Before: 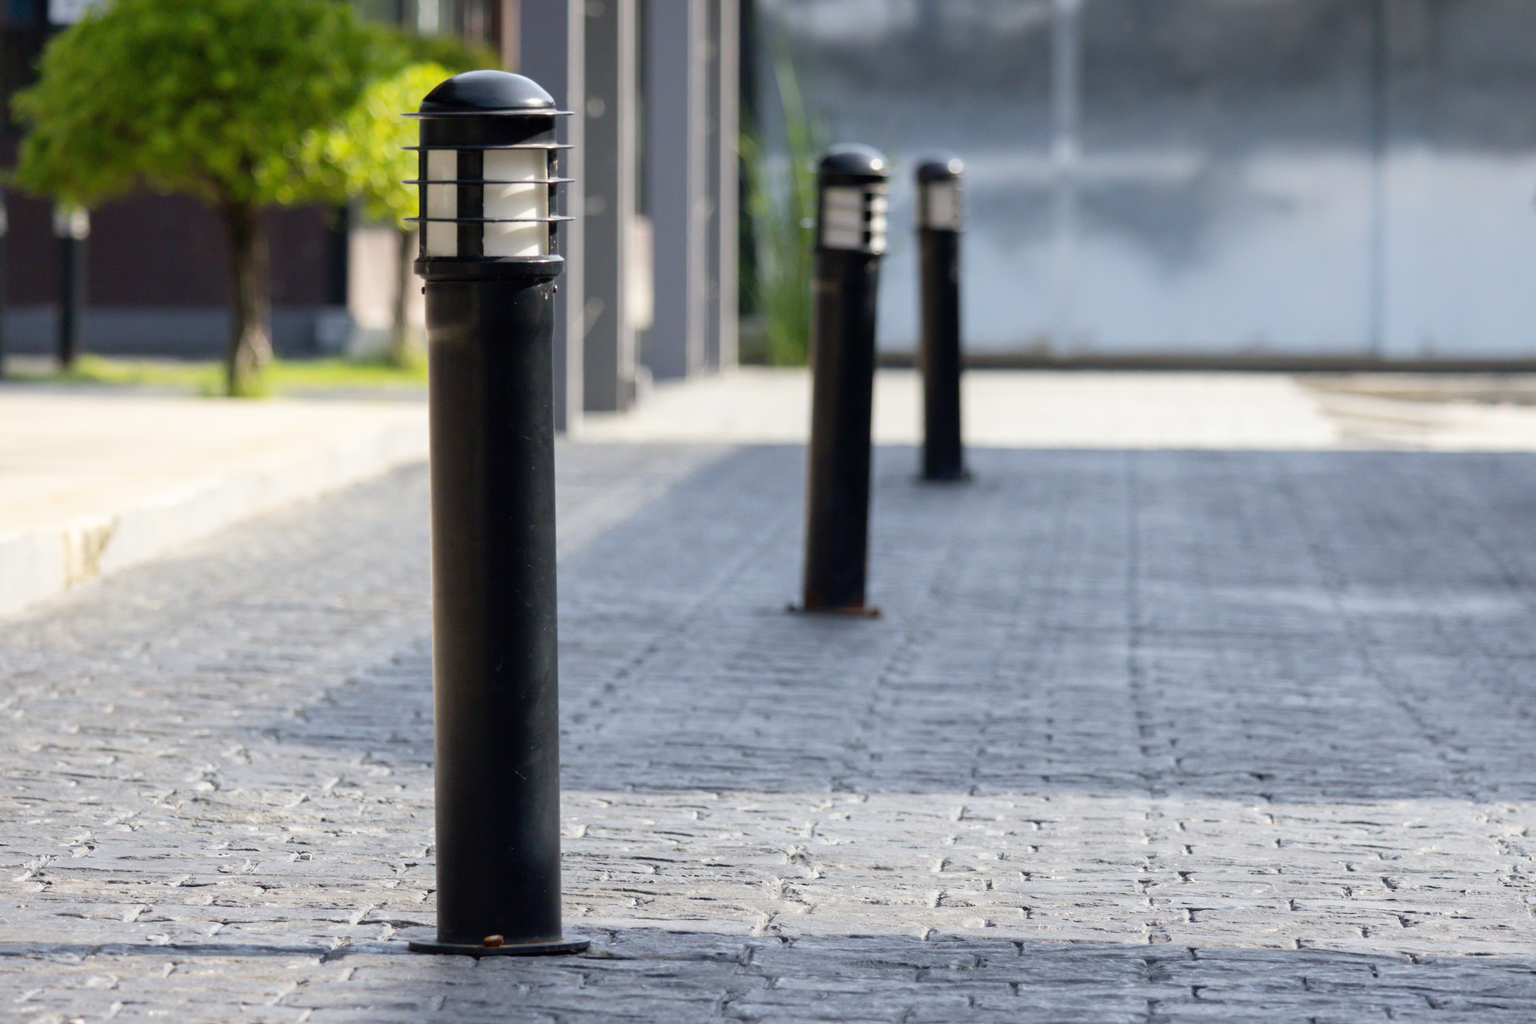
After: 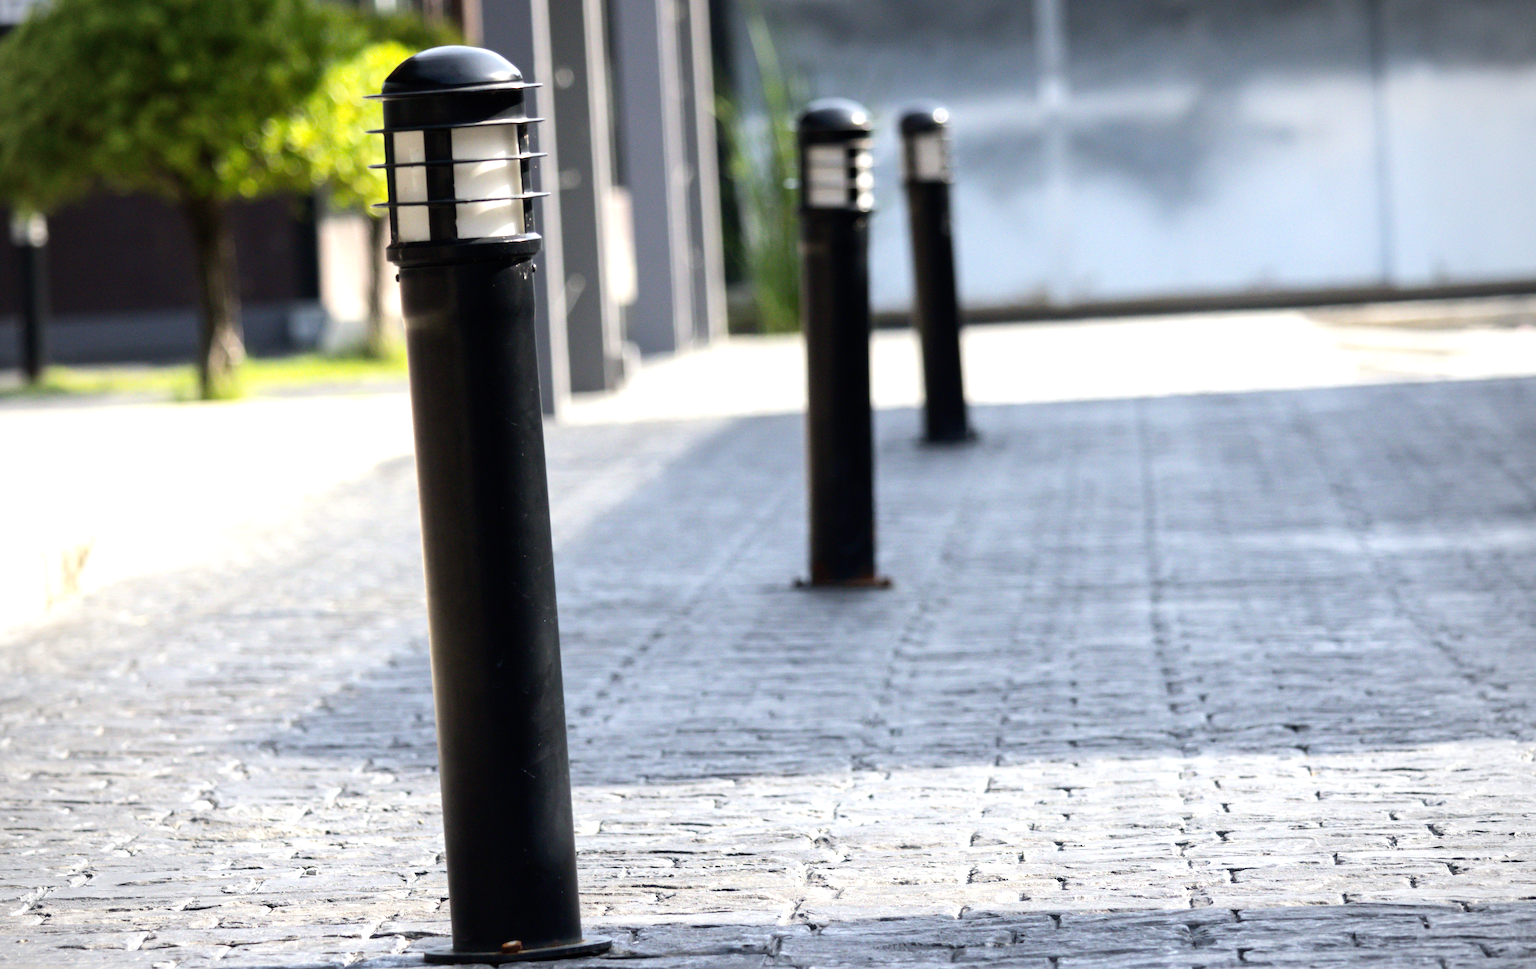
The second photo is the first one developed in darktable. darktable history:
vignetting: fall-off radius 81.94%
tone equalizer: -8 EV -0.75 EV, -7 EV -0.7 EV, -6 EV -0.6 EV, -5 EV -0.4 EV, -3 EV 0.4 EV, -2 EV 0.6 EV, -1 EV 0.7 EV, +0 EV 0.75 EV, edges refinement/feathering 500, mask exposure compensation -1.57 EV, preserve details no
rotate and perspective: rotation -3.52°, crop left 0.036, crop right 0.964, crop top 0.081, crop bottom 0.919
